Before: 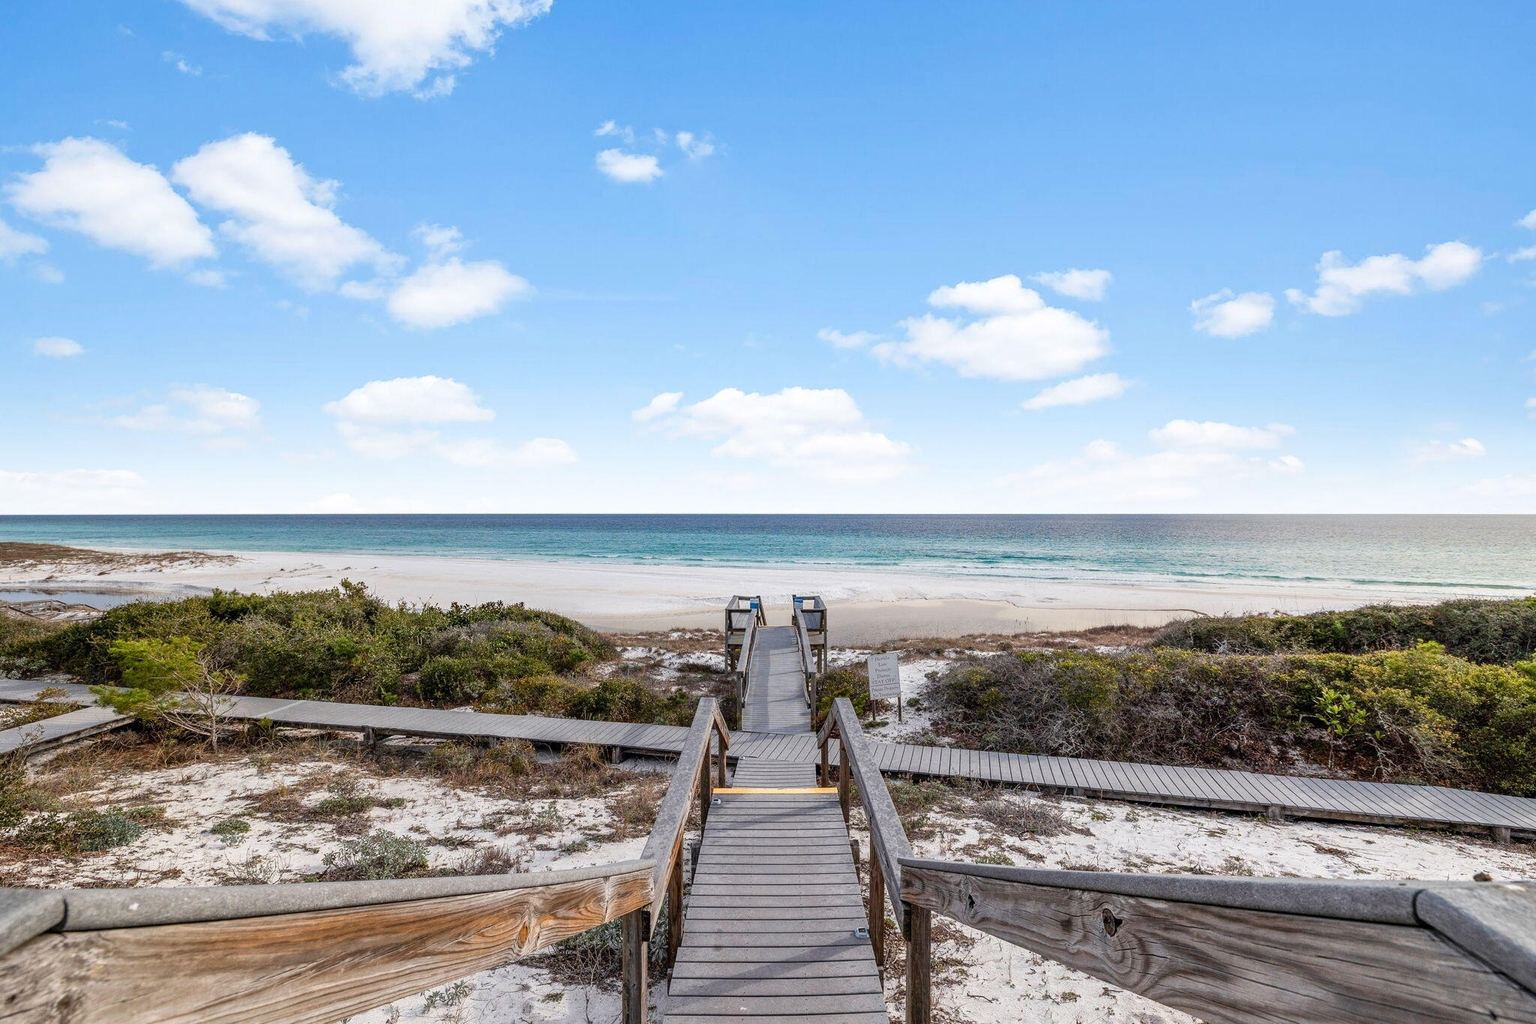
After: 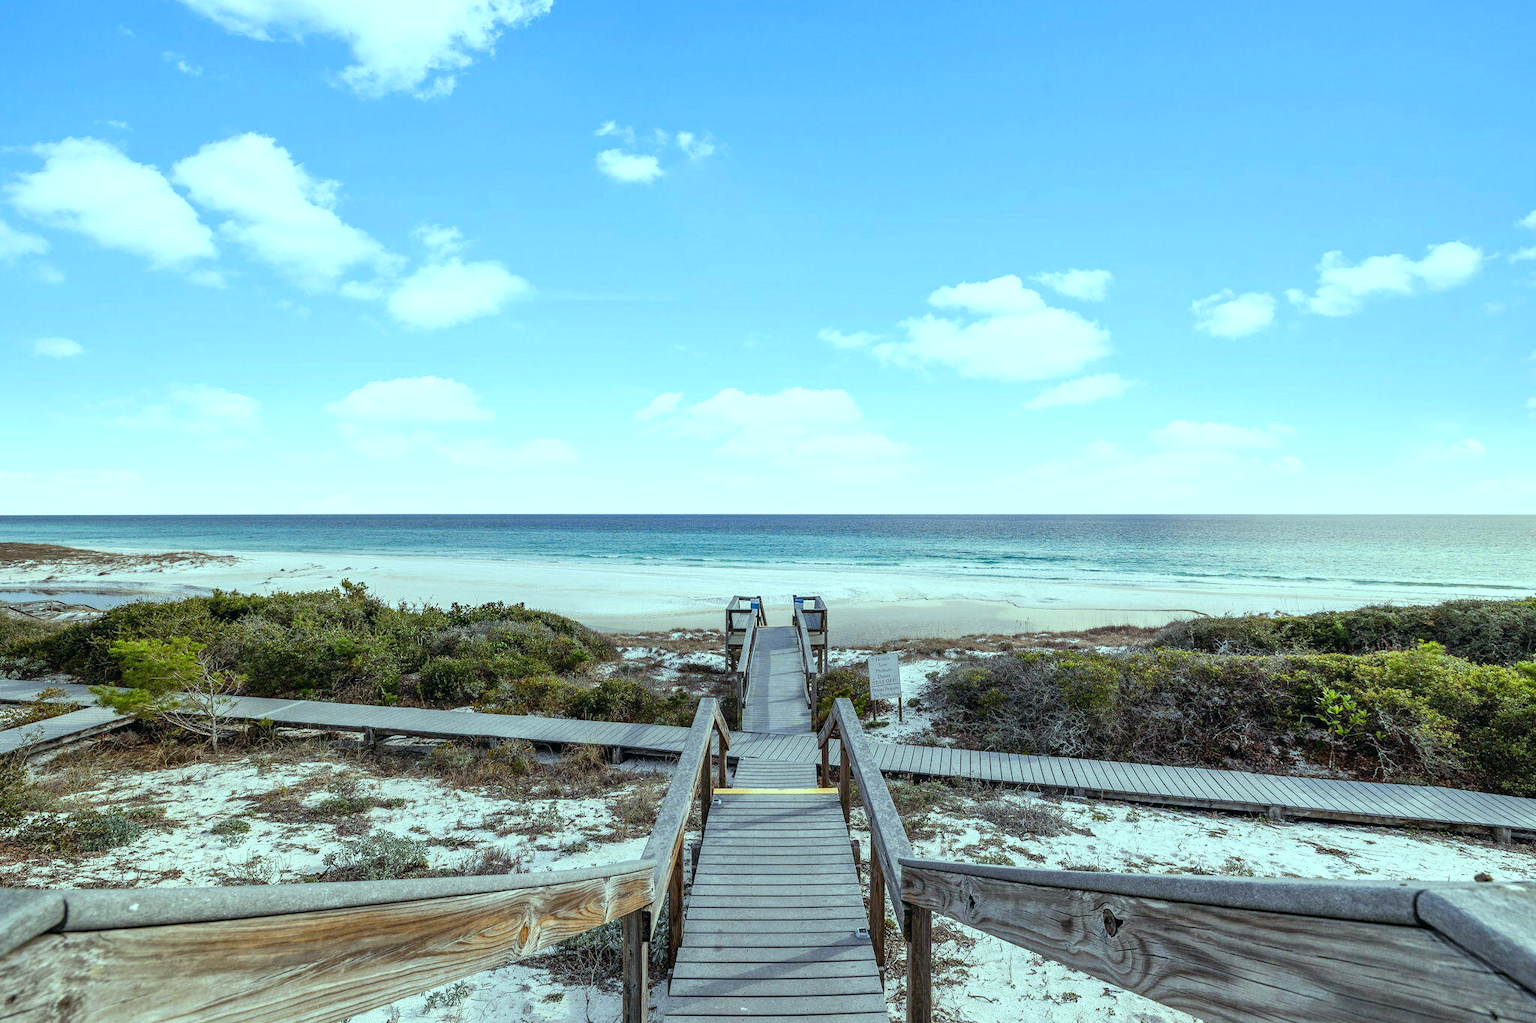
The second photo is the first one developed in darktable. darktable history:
color balance: mode lift, gamma, gain (sRGB), lift [0.997, 0.979, 1.021, 1.011], gamma [1, 1.084, 0.916, 0.998], gain [1, 0.87, 1.13, 1.101], contrast 4.55%, contrast fulcrum 38.24%, output saturation 104.09%
exposure: exposure -0.041 EV, compensate highlight preservation false
